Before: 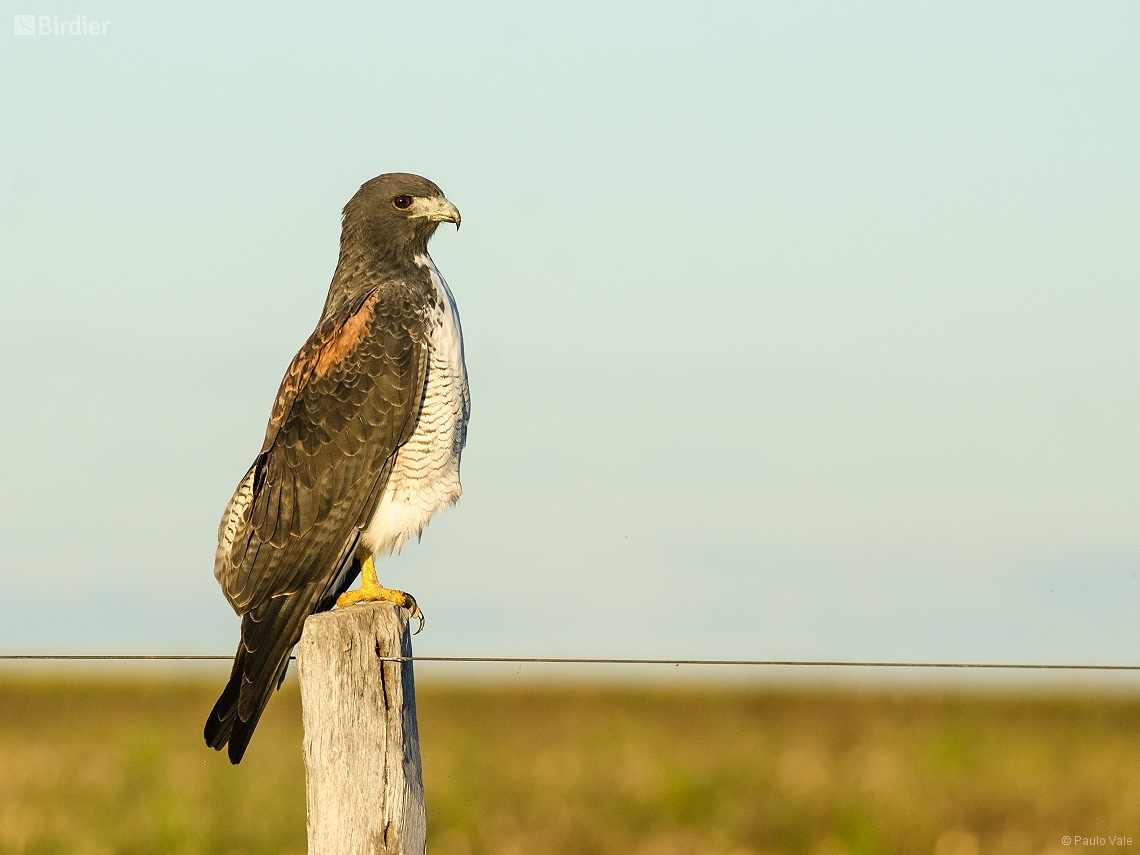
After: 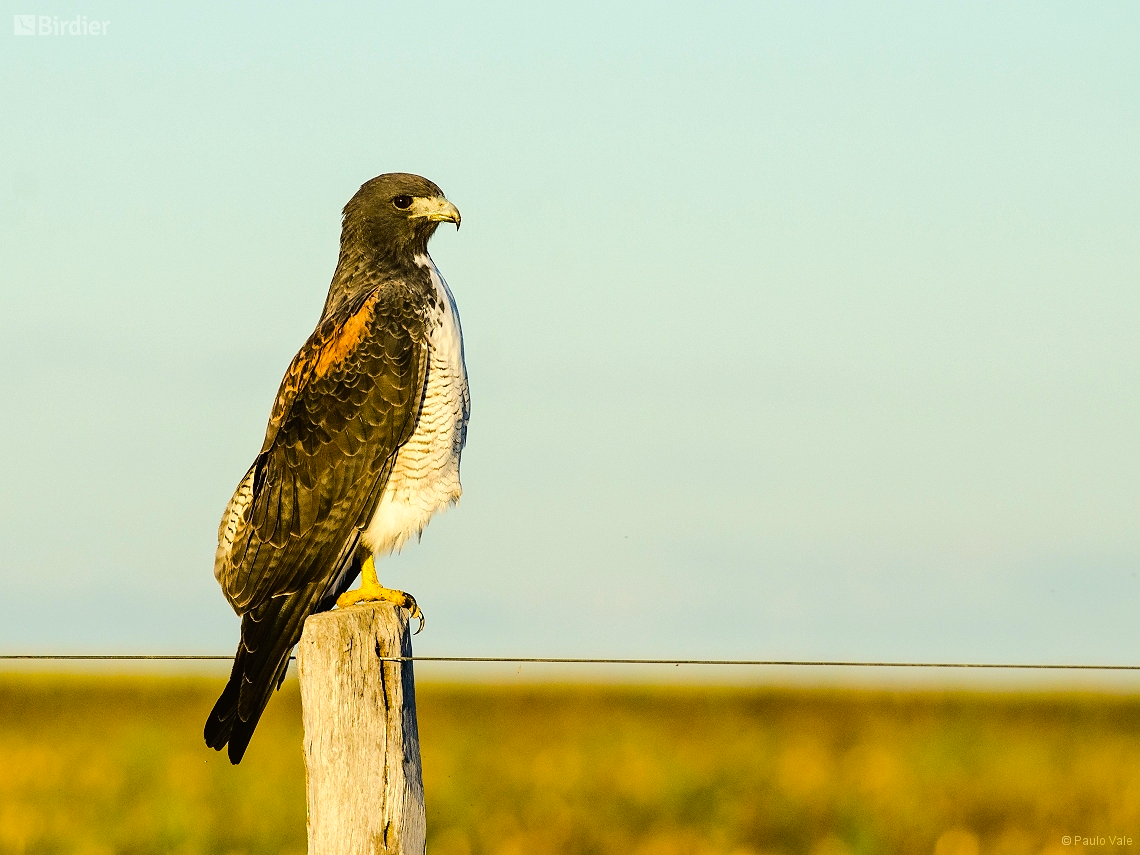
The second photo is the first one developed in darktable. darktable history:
tone equalizer: on, module defaults
tone curve: curves: ch0 [(0, 0) (0.003, 0.012) (0.011, 0.014) (0.025, 0.019) (0.044, 0.028) (0.069, 0.039) (0.1, 0.056) (0.136, 0.093) (0.177, 0.147) (0.224, 0.214) (0.277, 0.29) (0.335, 0.381) (0.399, 0.476) (0.468, 0.557) (0.543, 0.635) (0.623, 0.697) (0.709, 0.764) (0.801, 0.831) (0.898, 0.917) (1, 1)]
color balance rgb: power › luminance -14.753%, perceptual saturation grading › global saturation 30.8%, global vibrance 20%
